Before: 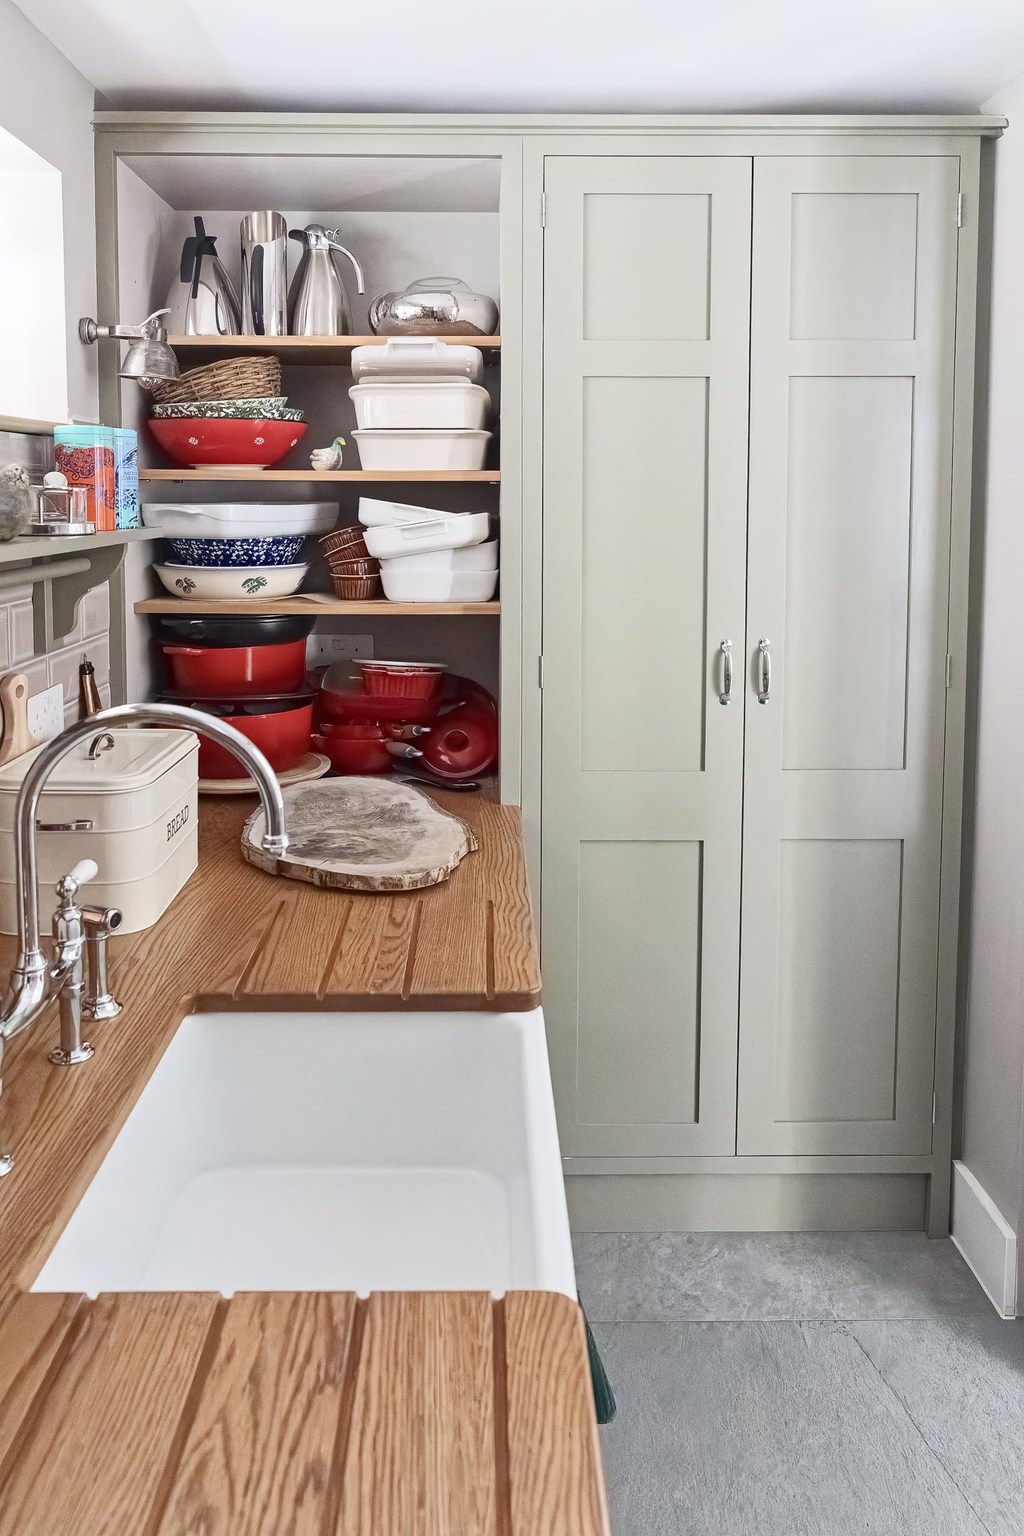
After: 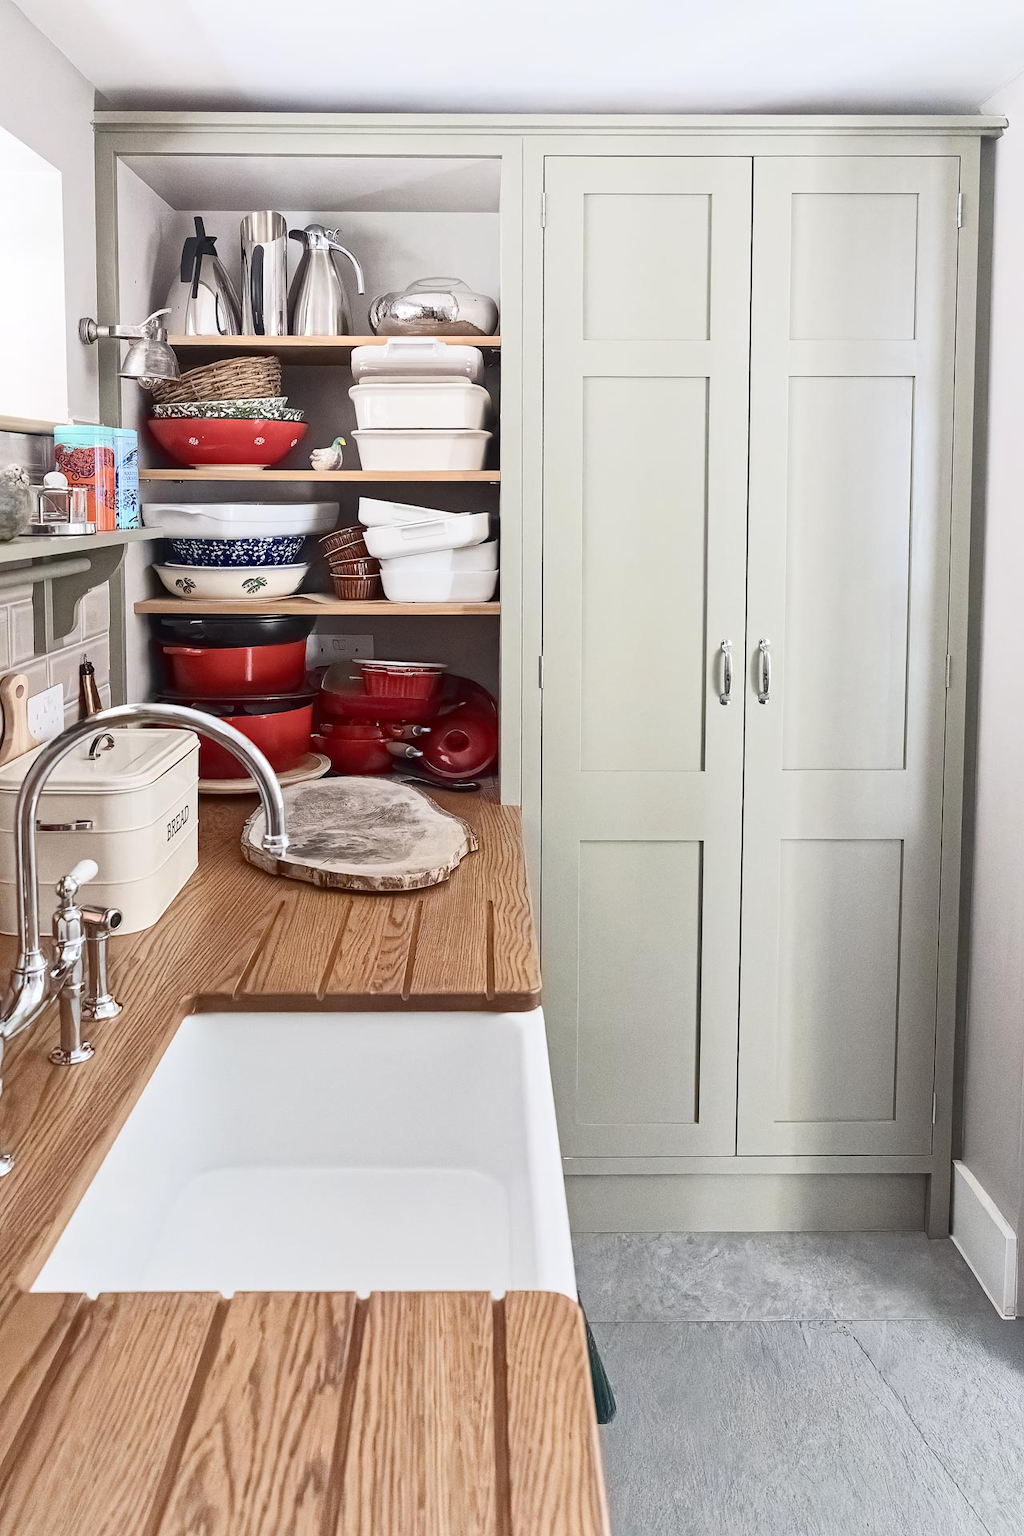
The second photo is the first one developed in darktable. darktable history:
tone equalizer: on, module defaults
contrast brightness saturation: contrast 0.15, brightness 0.042
